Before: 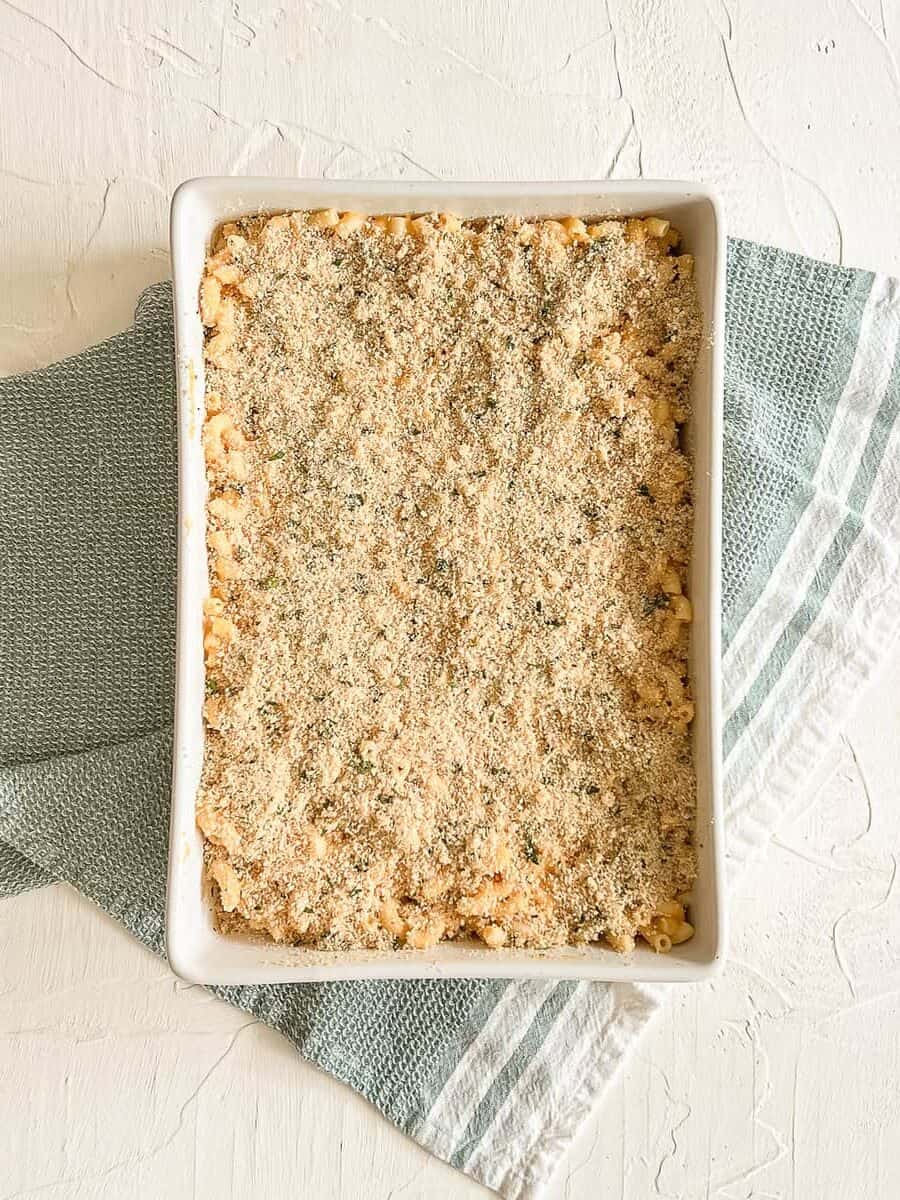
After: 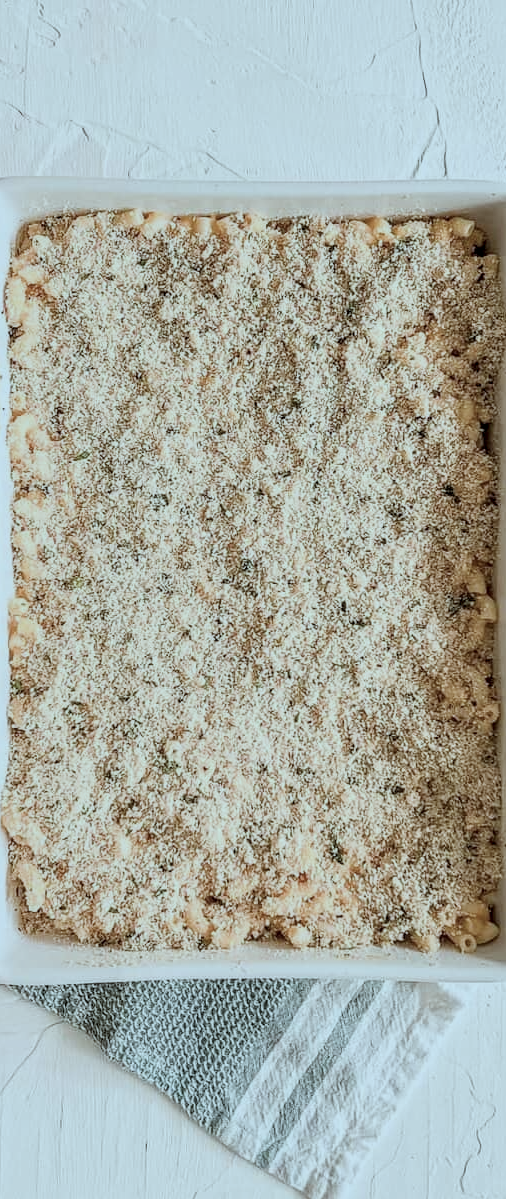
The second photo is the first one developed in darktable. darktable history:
crop: left 21.676%, right 22.083%, bottom 0.004%
filmic rgb: black relative exposure -8.02 EV, white relative exposure 3.96 EV, hardness 4.12, contrast 0.994, iterations of high-quality reconstruction 0
local contrast: on, module defaults
color correction: highlights a* -12.22, highlights b* -18.02, saturation 0.697
